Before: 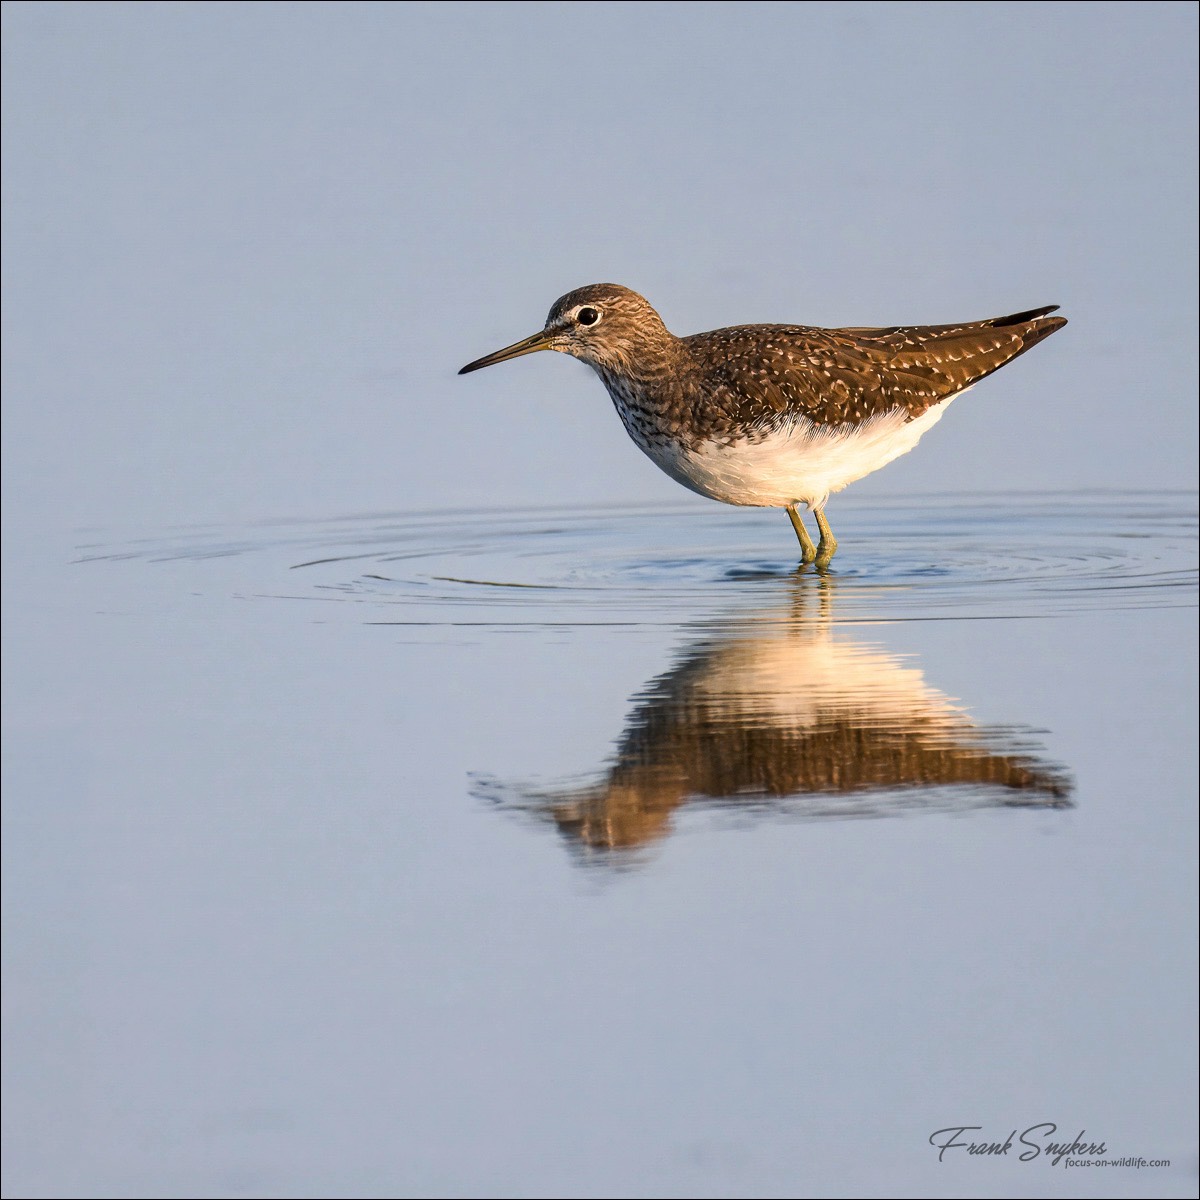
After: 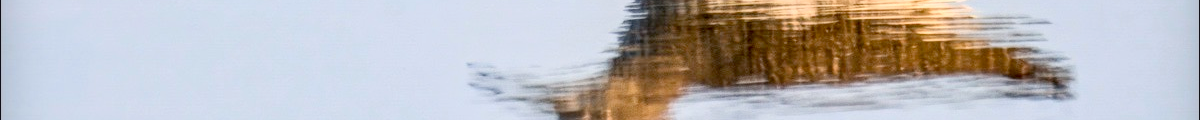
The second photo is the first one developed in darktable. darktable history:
local contrast: detail 130%
exposure: black level correction 0.009, compensate highlight preservation false
crop and rotate: top 59.084%, bottom 30.916%
contrast brightness saturation: contrast 0.2, brightness 0.16, saturation 0.22
